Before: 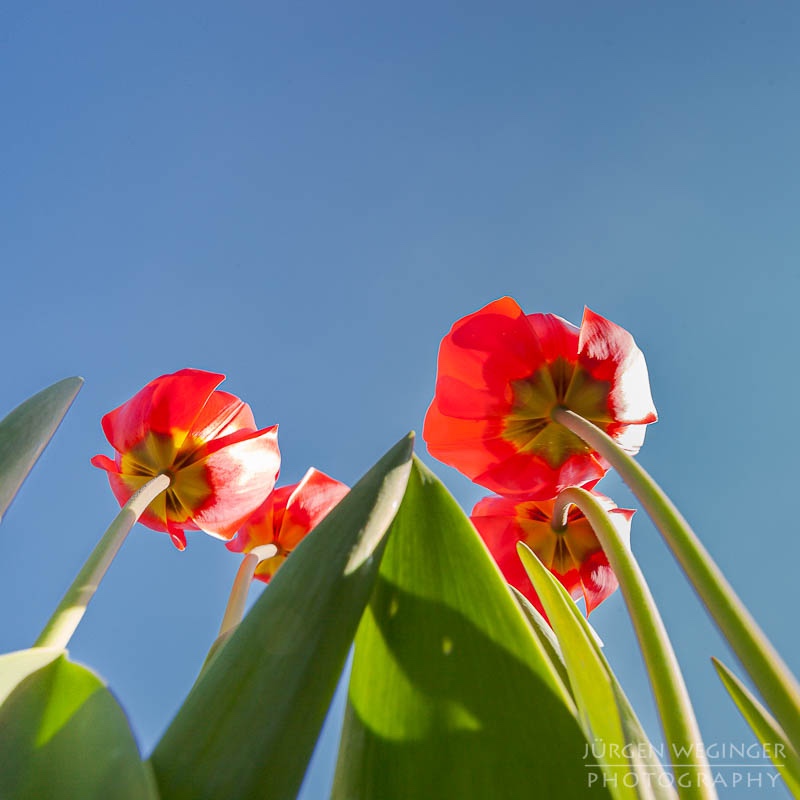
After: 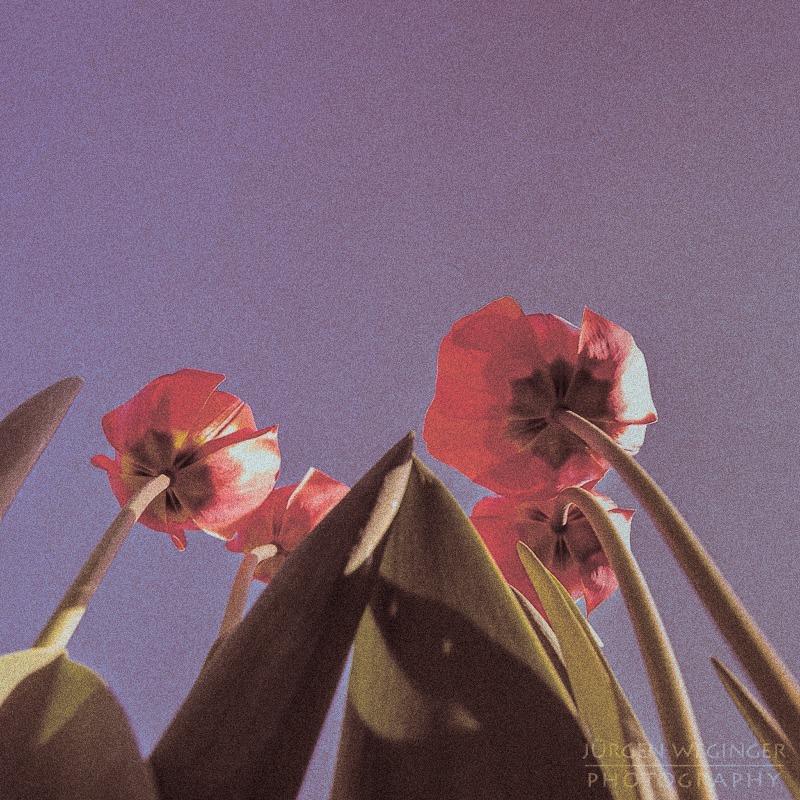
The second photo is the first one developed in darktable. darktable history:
color balance rgb: linear chroma grading › global chroma 15%, perceptual saturation grading › global saturation 30%
exposure: exposure -0.582 EV, compensate highlight preservation false
split-toning: shadows › saturation 0.3, highlights › hue 180°, highlights › saturation 0.3, compress 0%
grain: coarseness 14.49 ISO, strength 48.04%, mid-tones bias 35%
